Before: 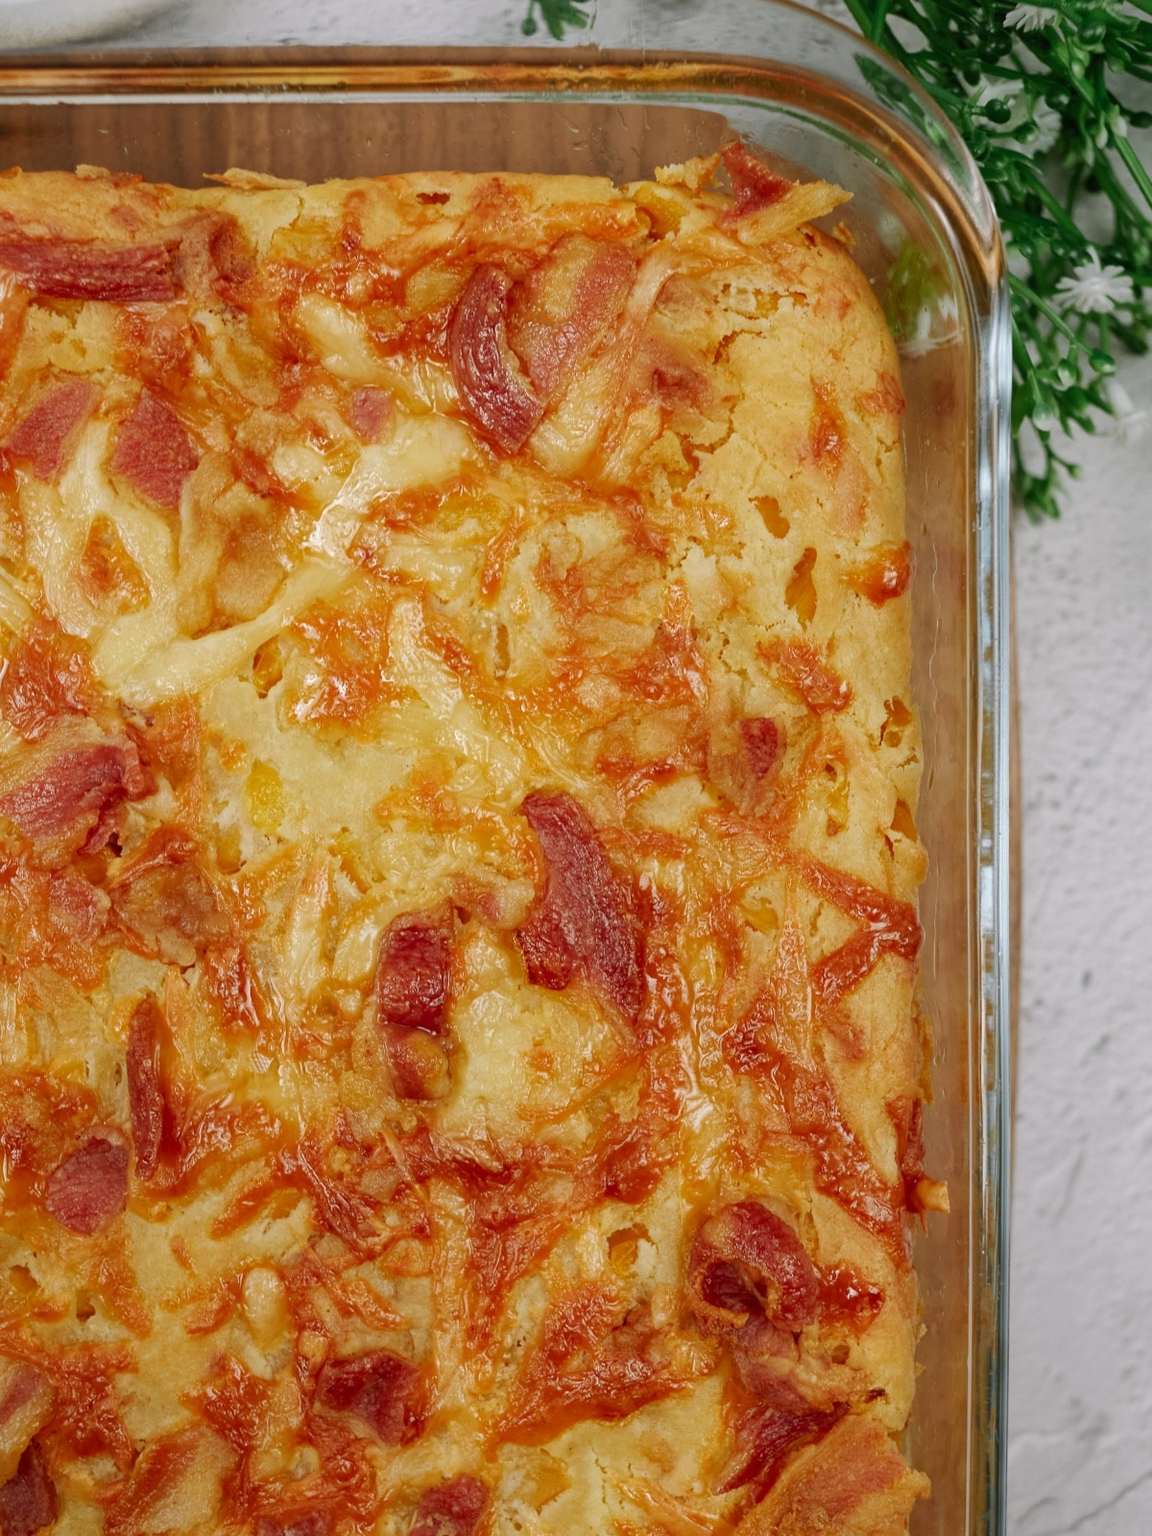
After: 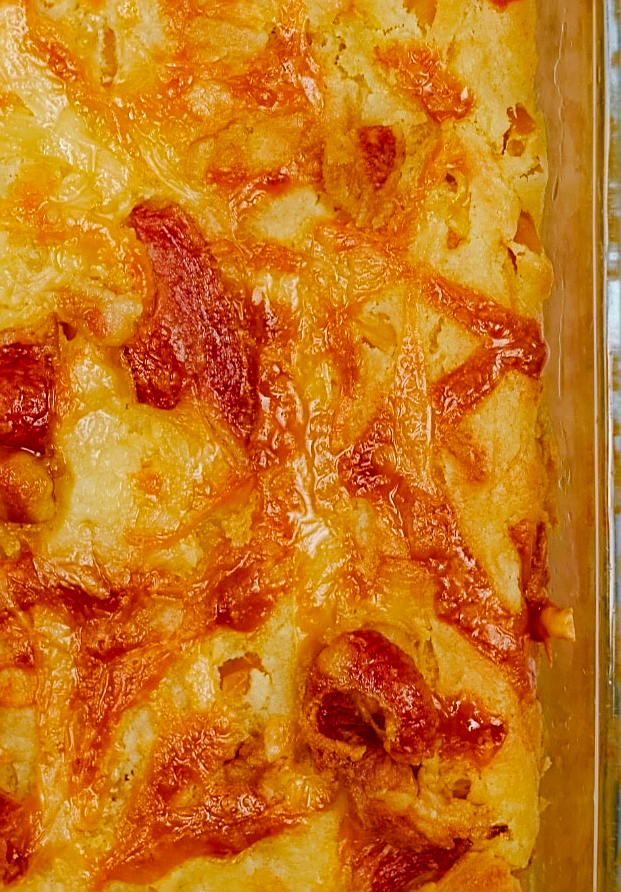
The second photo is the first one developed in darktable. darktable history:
crop: left 34.582%, top 38.917%, right 13.597%, bottom 5.327%
sharpen: on, module defaults
color balance rgb: linear chroma grading › global chroma 2.885%, perceptual saturation grading › global saturation 20.47%, perceptual saturation grading › highlights -19.786%, perceptual saturation grading › shadows 29.568%, perceptual brilliance grading › mid-tones 9.374%, perceptual brilliance grading › shadows 15.399%, global vibrance 20%
